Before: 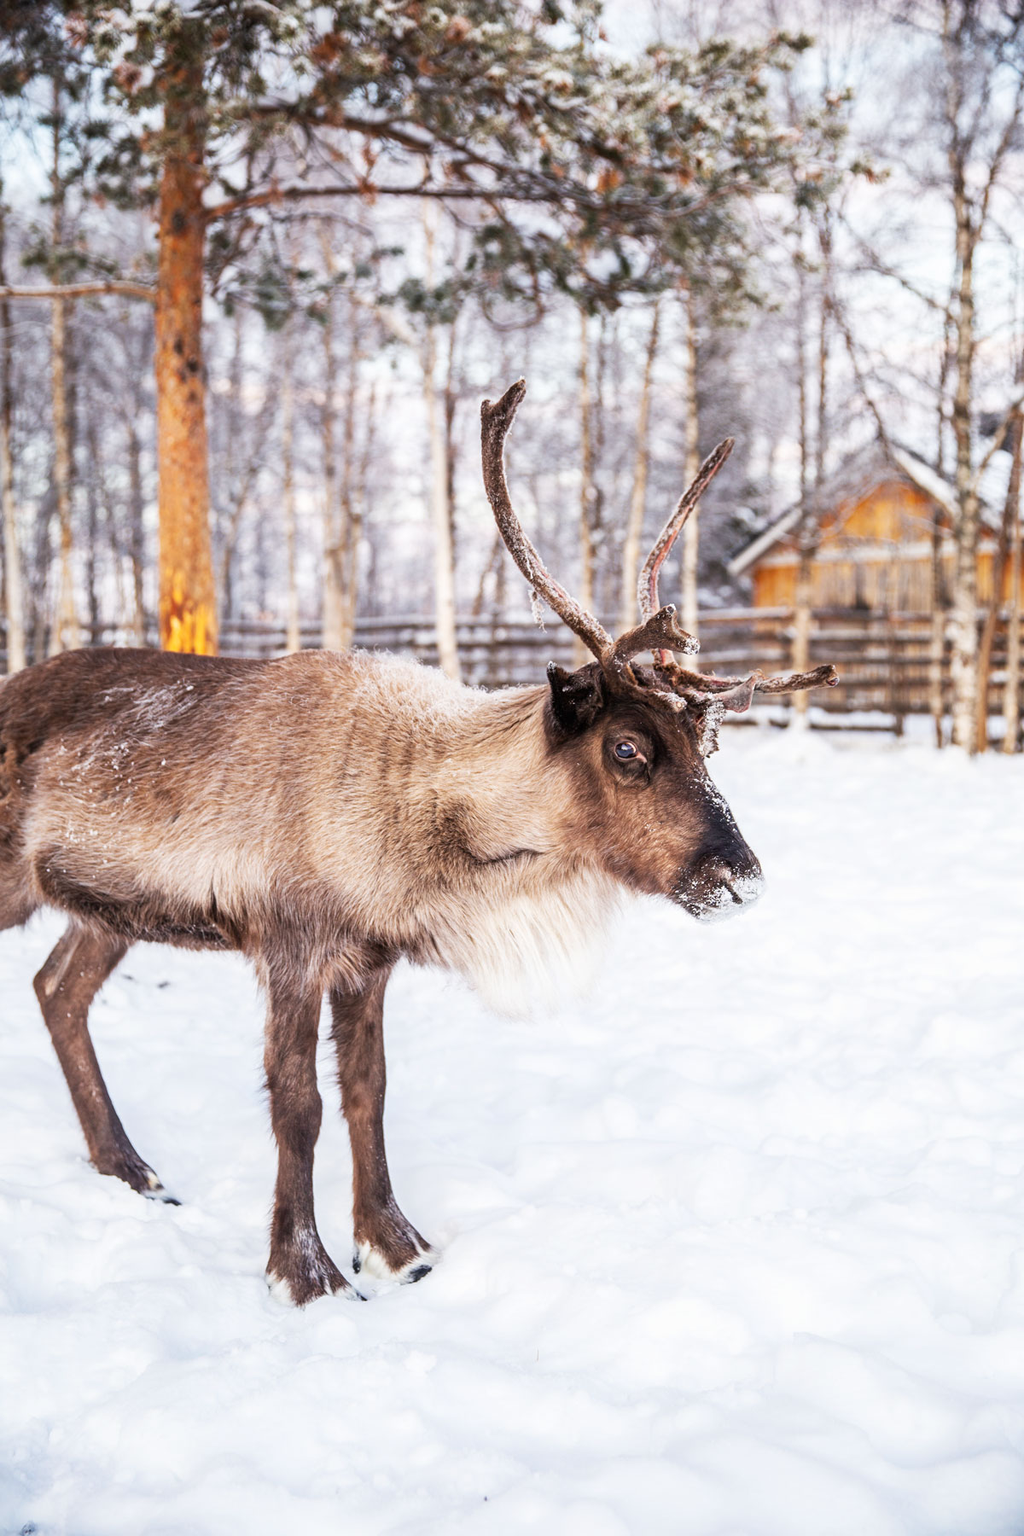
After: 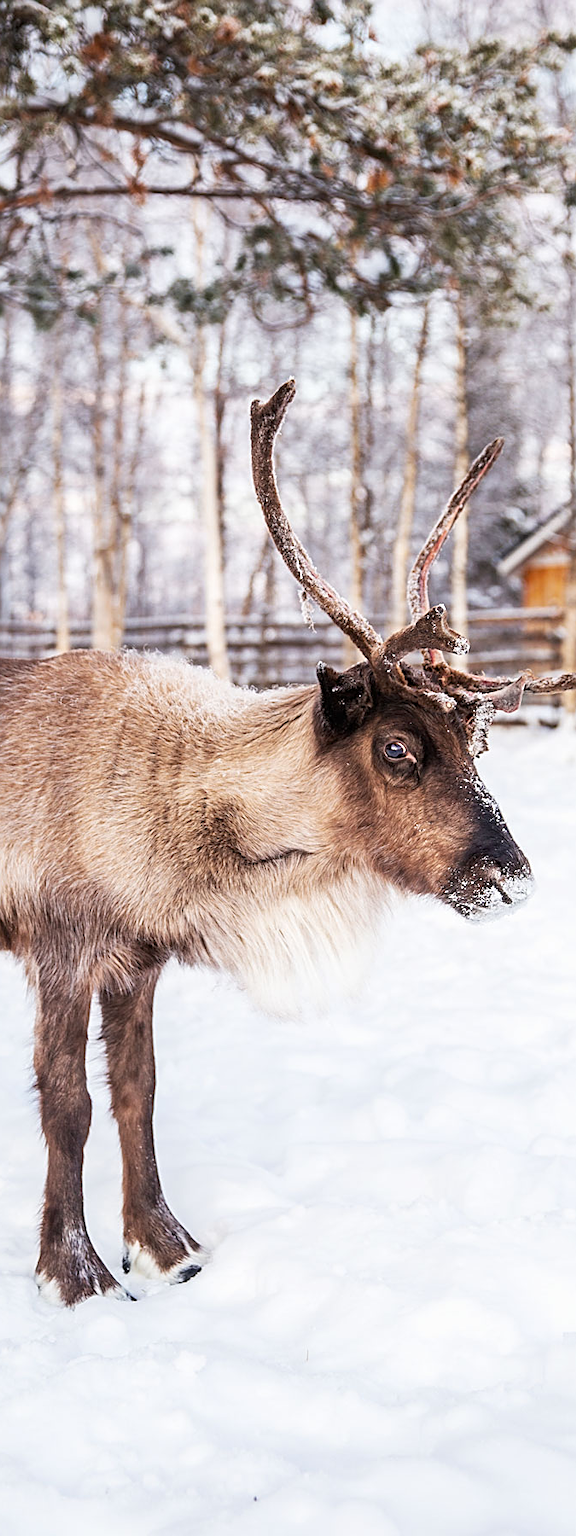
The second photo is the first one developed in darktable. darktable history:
sharpen: amount 0.55
crop and rotate: left 22.516%, right 21.234%
